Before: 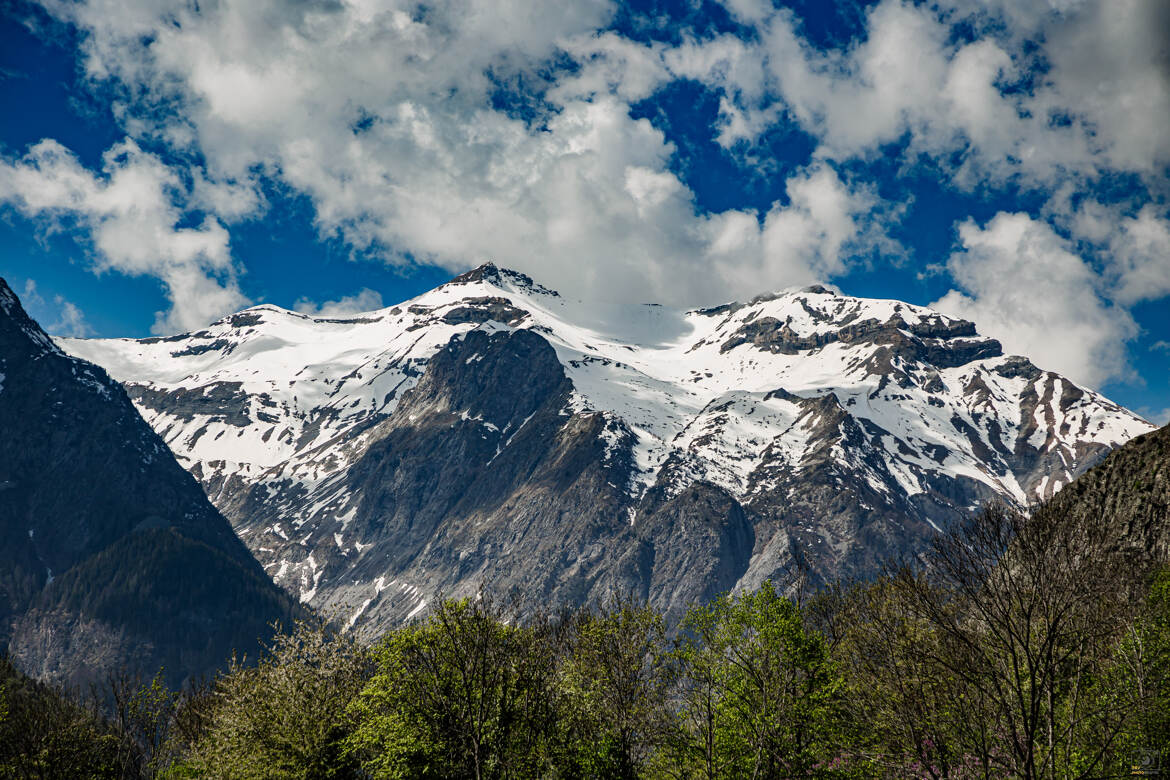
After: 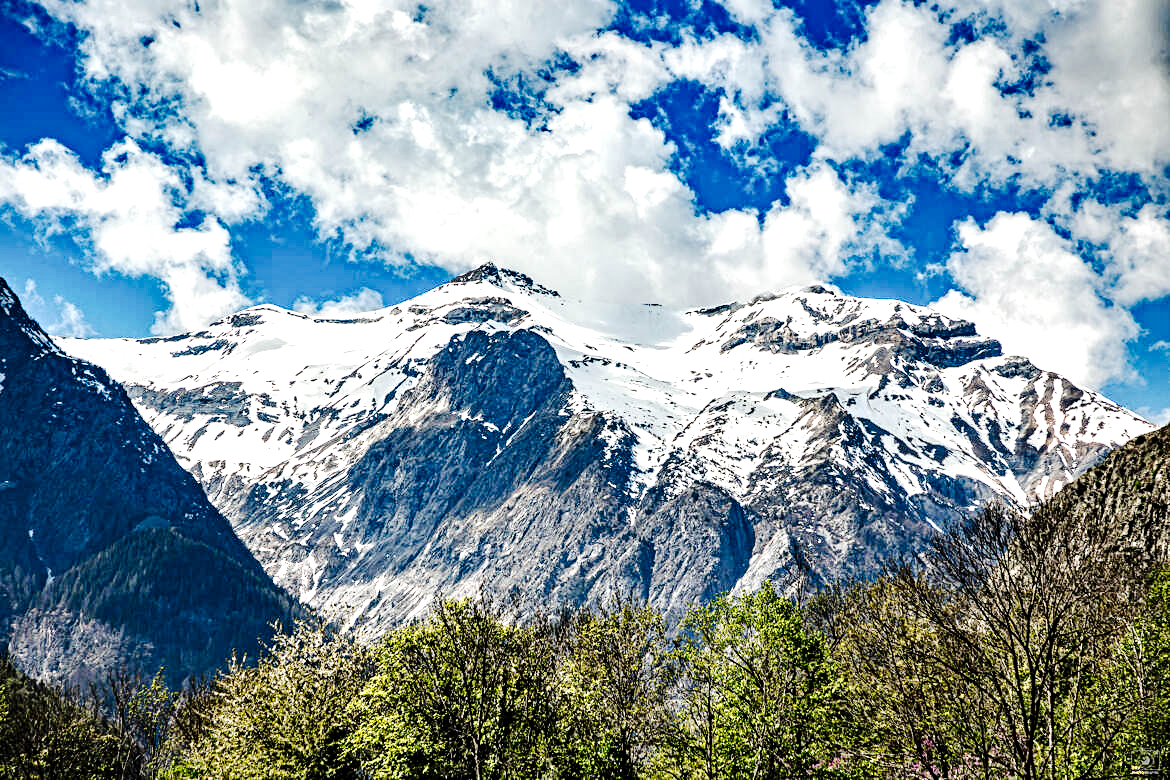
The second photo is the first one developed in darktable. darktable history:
contrast equalizer: octaves 7, y [[0.506, 0.531, 0.562, 0.606, 0.638, 0.669], [0.5 ×6], [0.5 ×6], [0 ×6], [0 ×6]]
exposure: black level correction 0, exposure 1 EV, compensate highlight preservation false
tone curve: curves: ch0 [(0, 0) (0.003, 0.019) (0.011, 0.021) (0.025, 0.023) (0.044, 0.026) (0.069, 0.037) (0.1, 0.059) (0.136, 0.088) (0.177, 0.138) (0.224, 0.199) (0.277, 0.279) (0.335, 0.376) (0.399, 0.481) (0.468, 0.581) (0.543, 0.658) (0.623, 0.735) (0.709, 0.8) (0.801, 0.861) (0.898, 0.928) (1, 1)], preserve colors none
